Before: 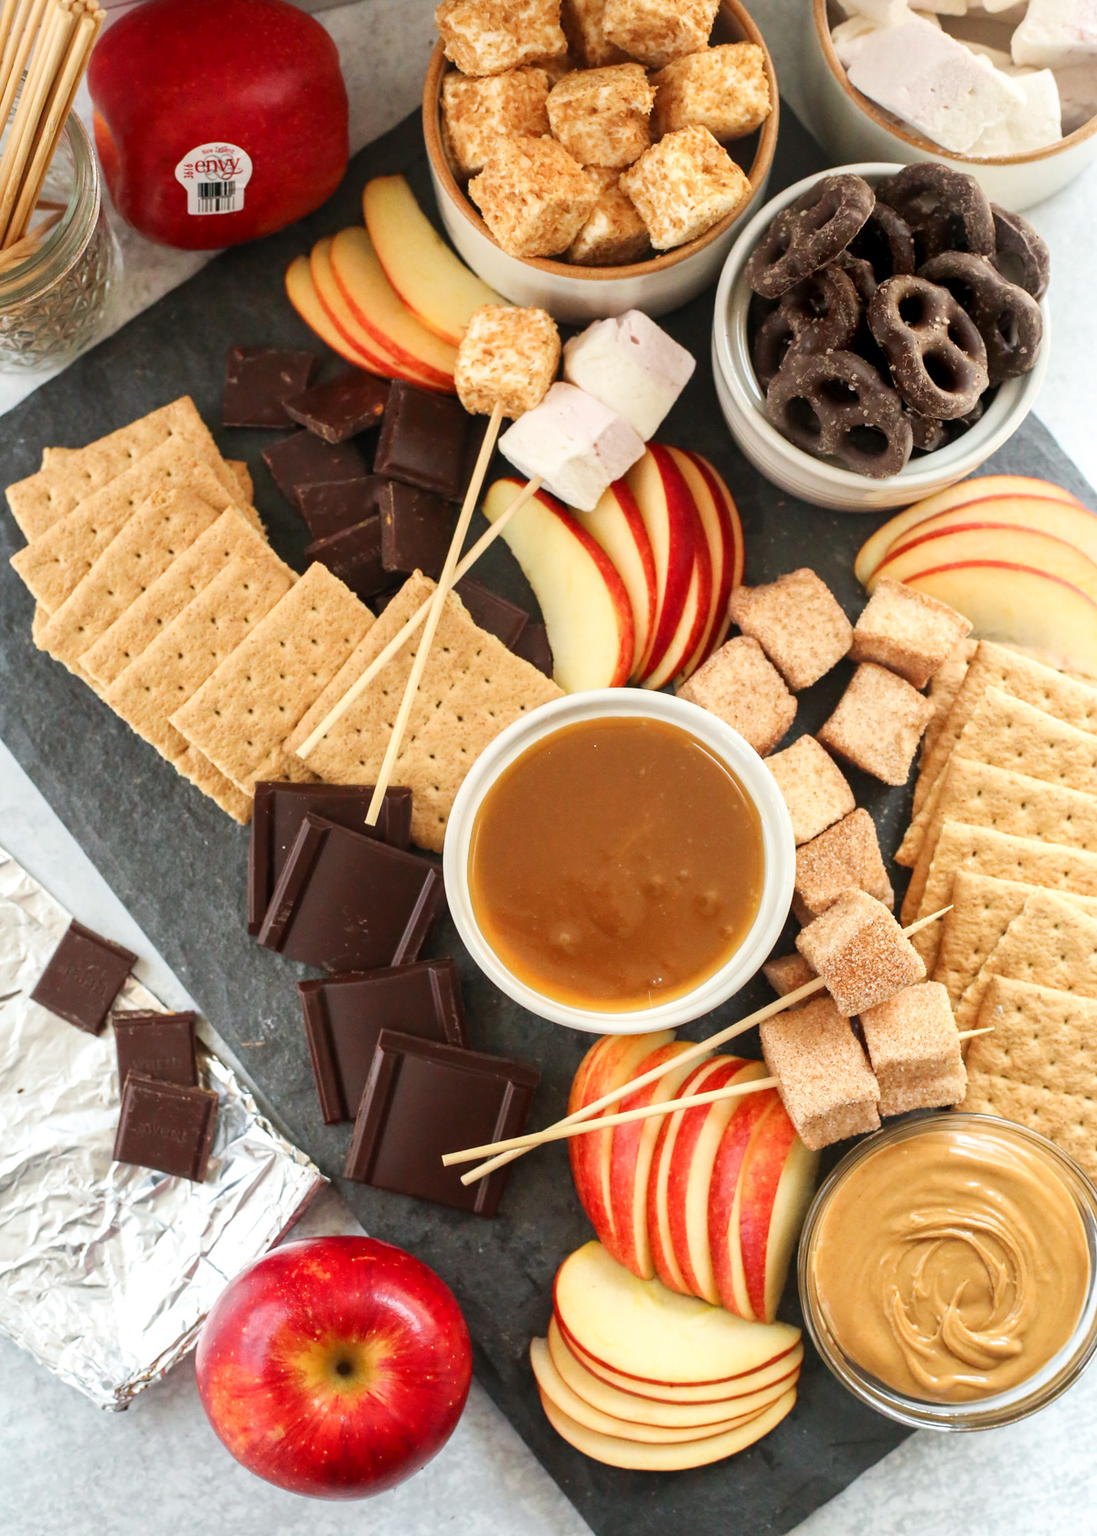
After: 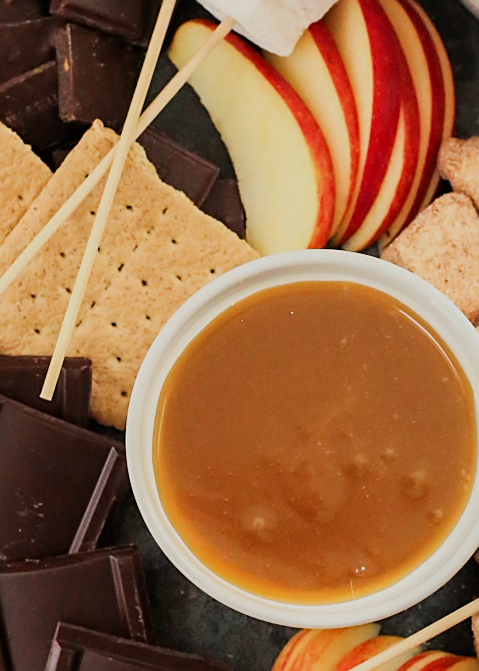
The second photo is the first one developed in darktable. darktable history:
crop: left 30%, top 30%, right 30%, bottom 30%
sharpen: on, module defaults
filmic rgb: black relative exposure -7.65 EV, white relative exposure 4.56 EV, hardness 3.61, color science v6 (2022)
